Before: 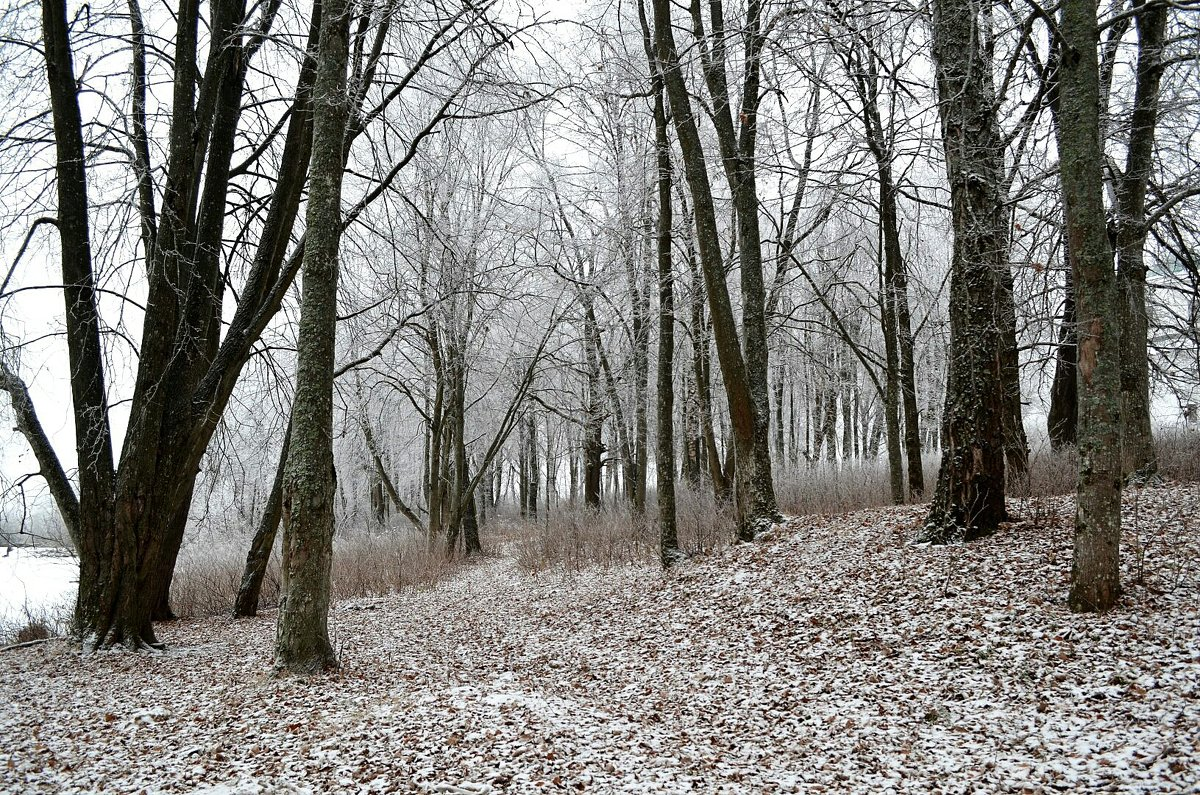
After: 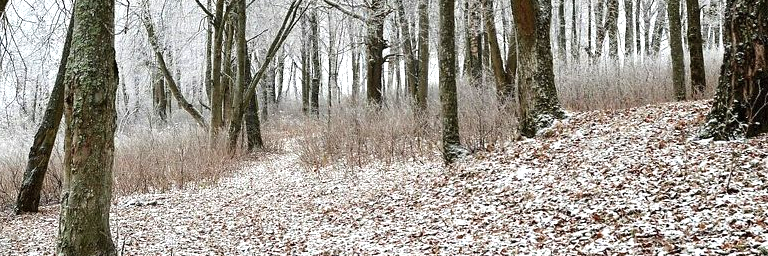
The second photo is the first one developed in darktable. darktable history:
contrast brightness saturation: contrast 0.026, brightness 0.061, saturation 0.126
exposure: exposure 0.651 EV, compensate highlight preservation false
crop: left 18.177%, top 50.94%, right 17.335%, bottom 16.852%
